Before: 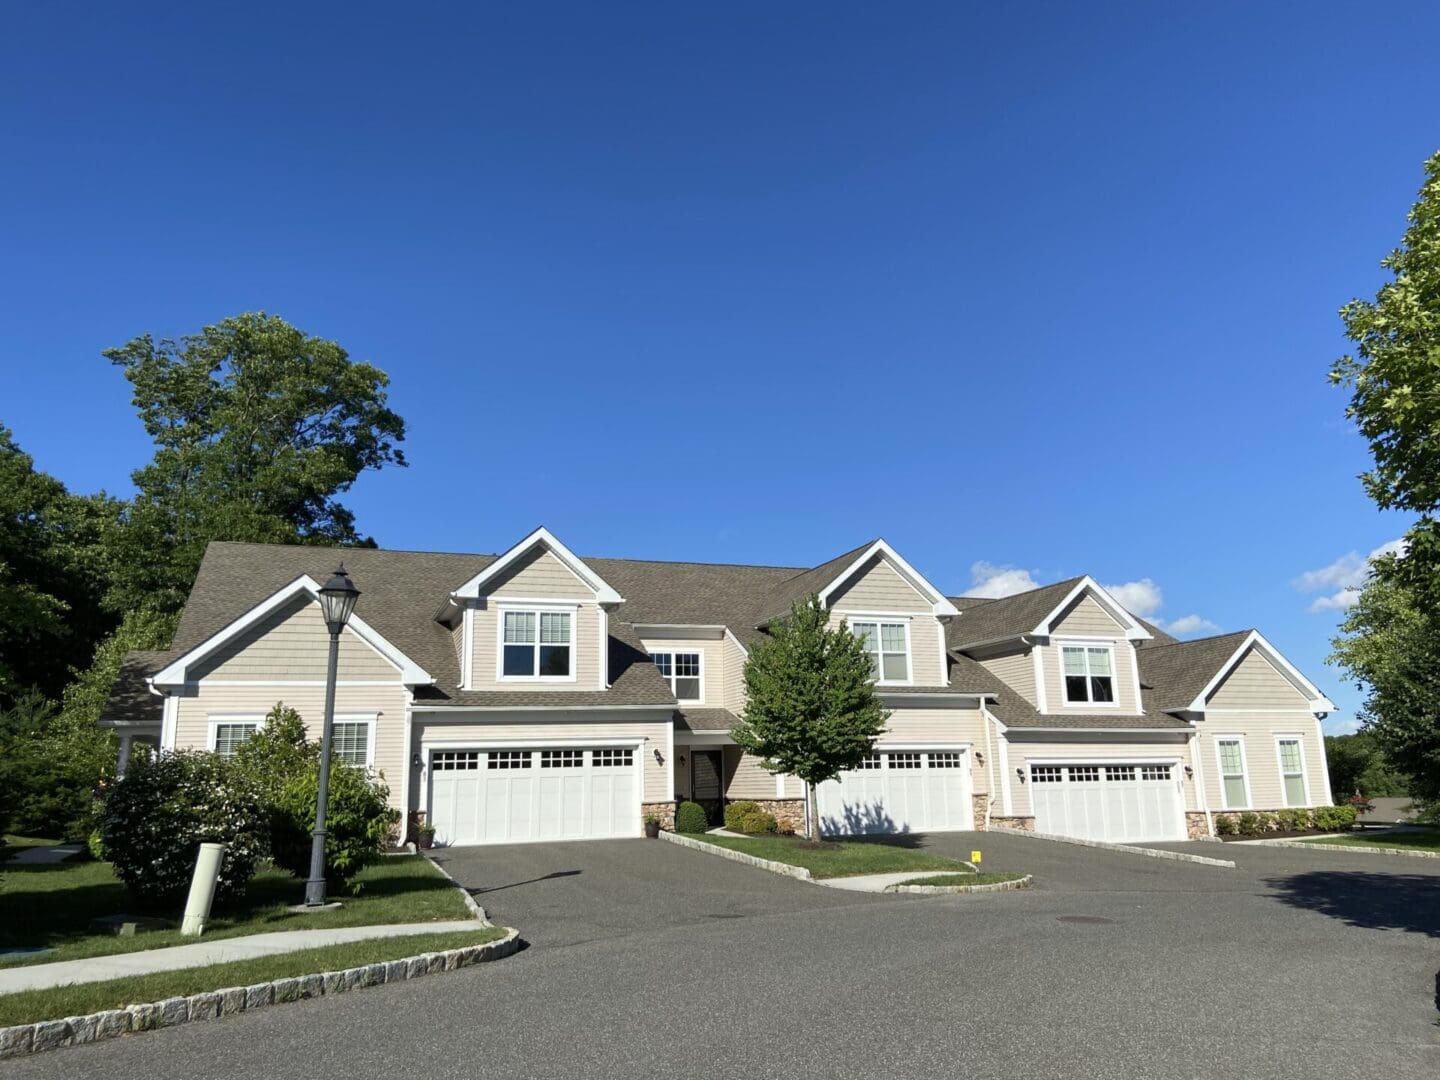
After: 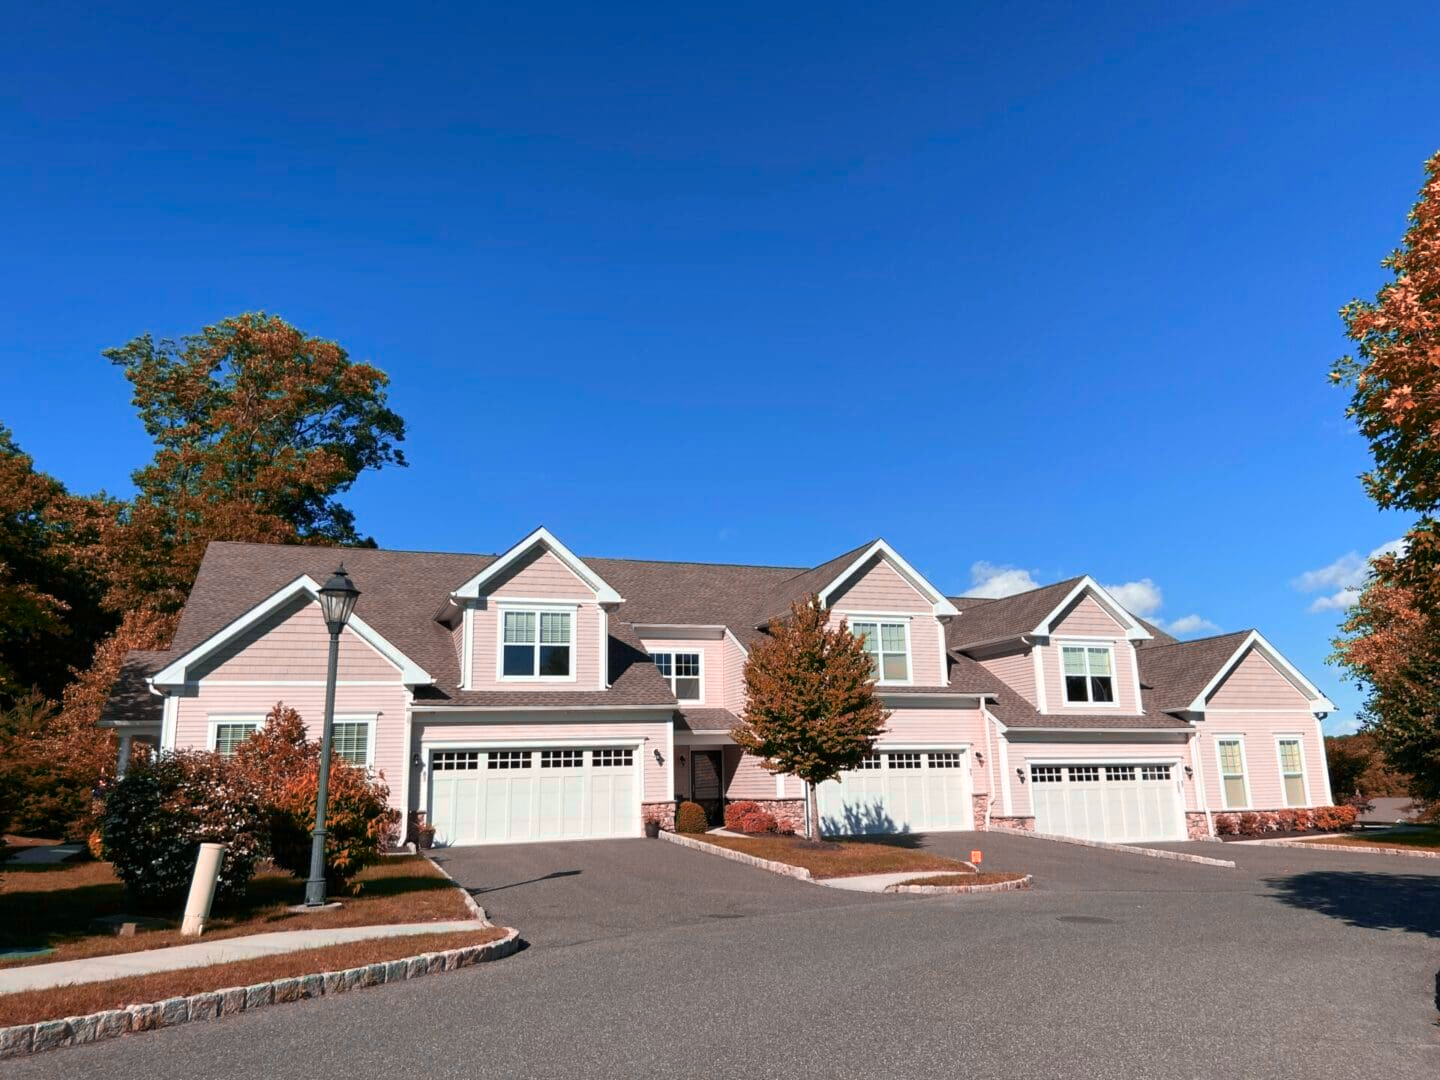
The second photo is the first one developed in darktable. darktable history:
color zones: curves: ch2 [(0, 0.5) (0.084, 0.497) (0.323, 0.335) (0.4, 0.497) (1, 0.5)], process mode strong
color balance rgb: perceptual saturation grading › global saturation 20%, global vibrance 20%
